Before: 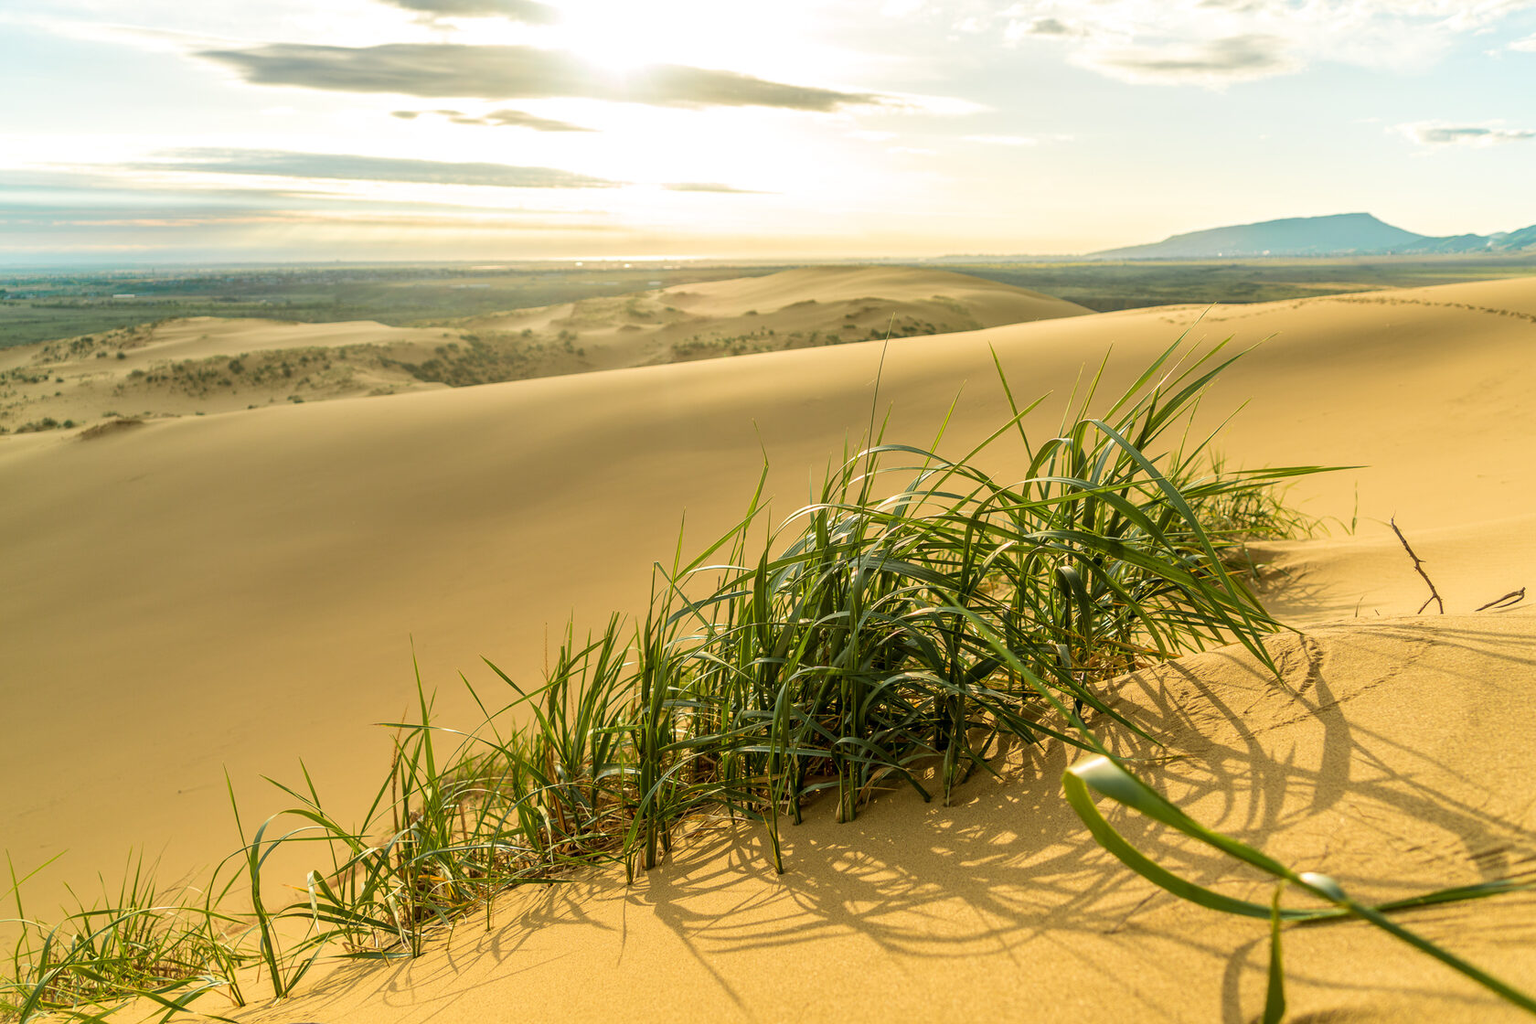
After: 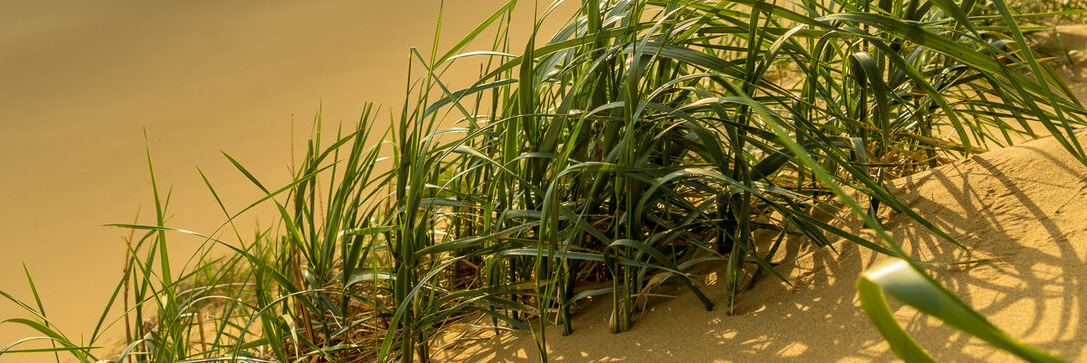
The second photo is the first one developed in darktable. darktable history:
crop: left 18.164%, top 50.659%, right 17.131%, bottom 16.846%
